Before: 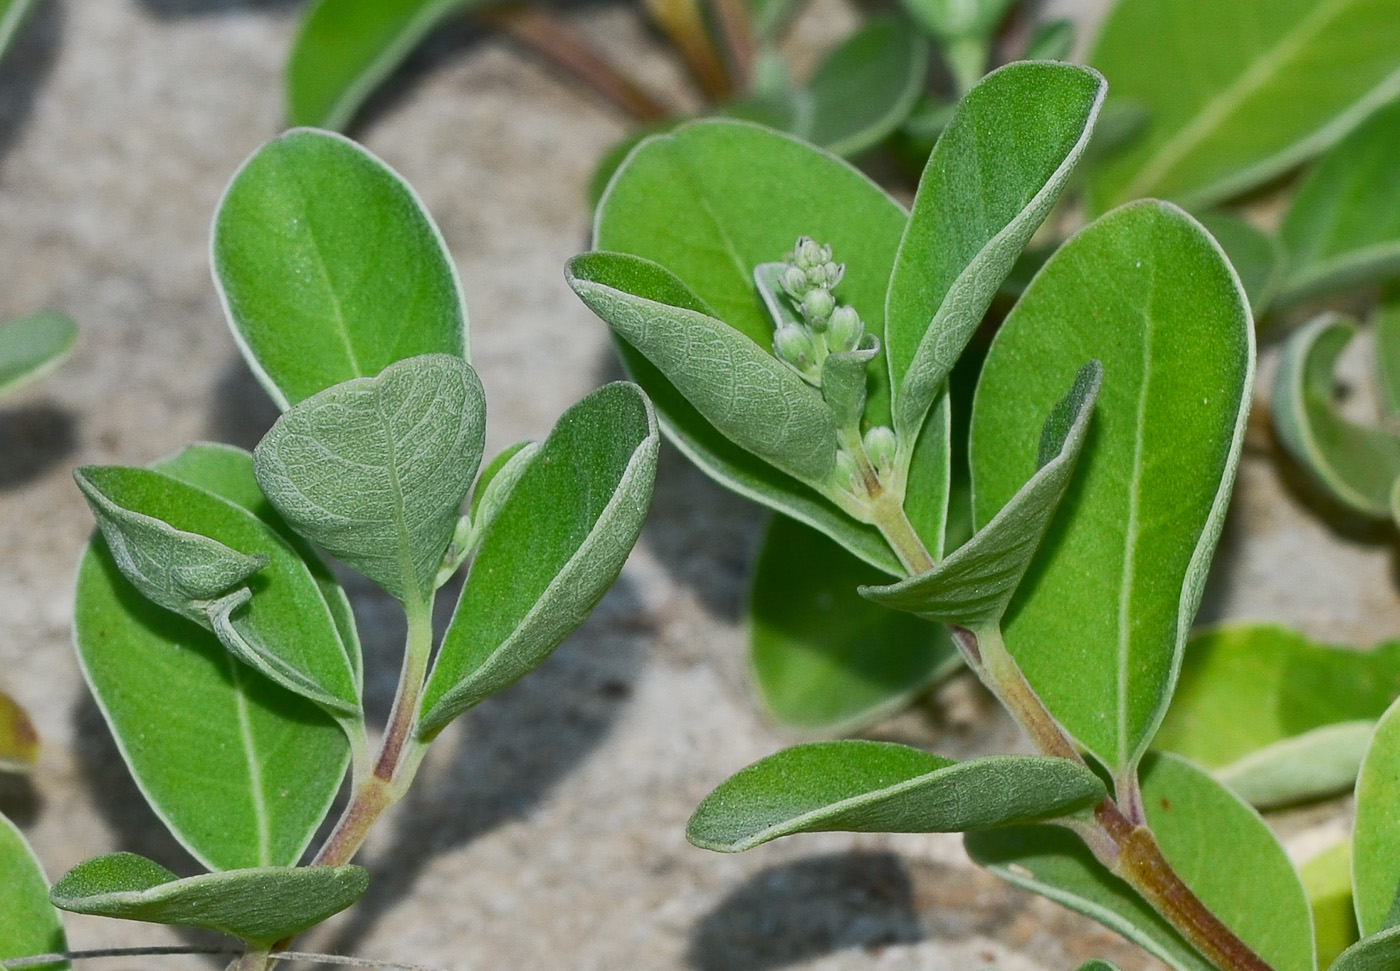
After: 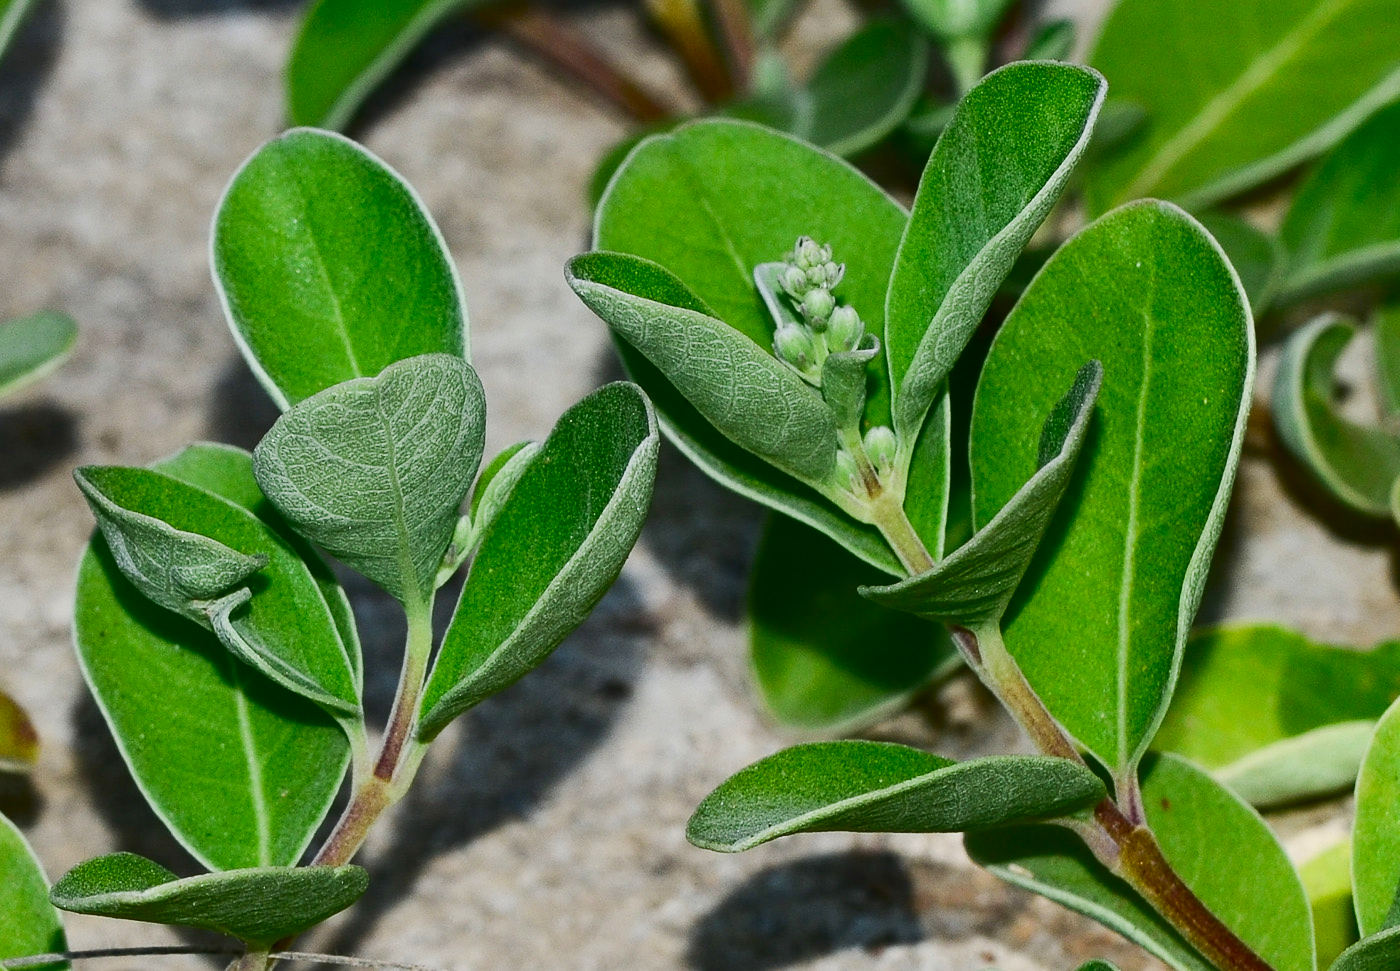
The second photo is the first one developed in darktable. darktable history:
contrast brightness saturation: contrast 0.208, brightness -0.107, saturation 0.209
